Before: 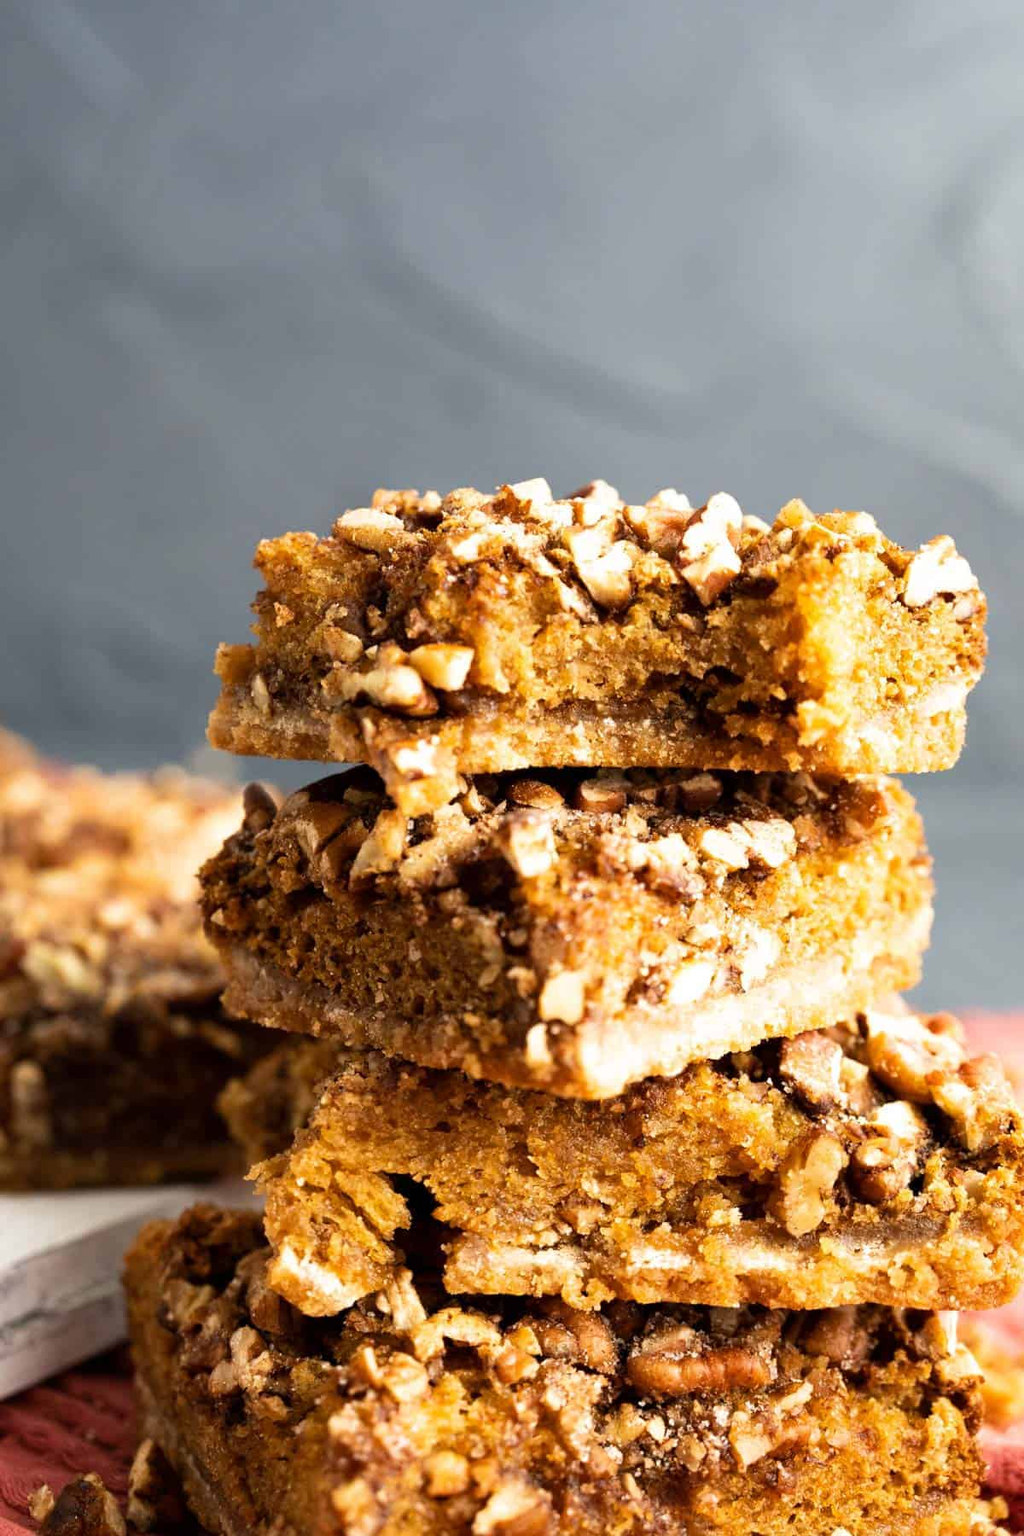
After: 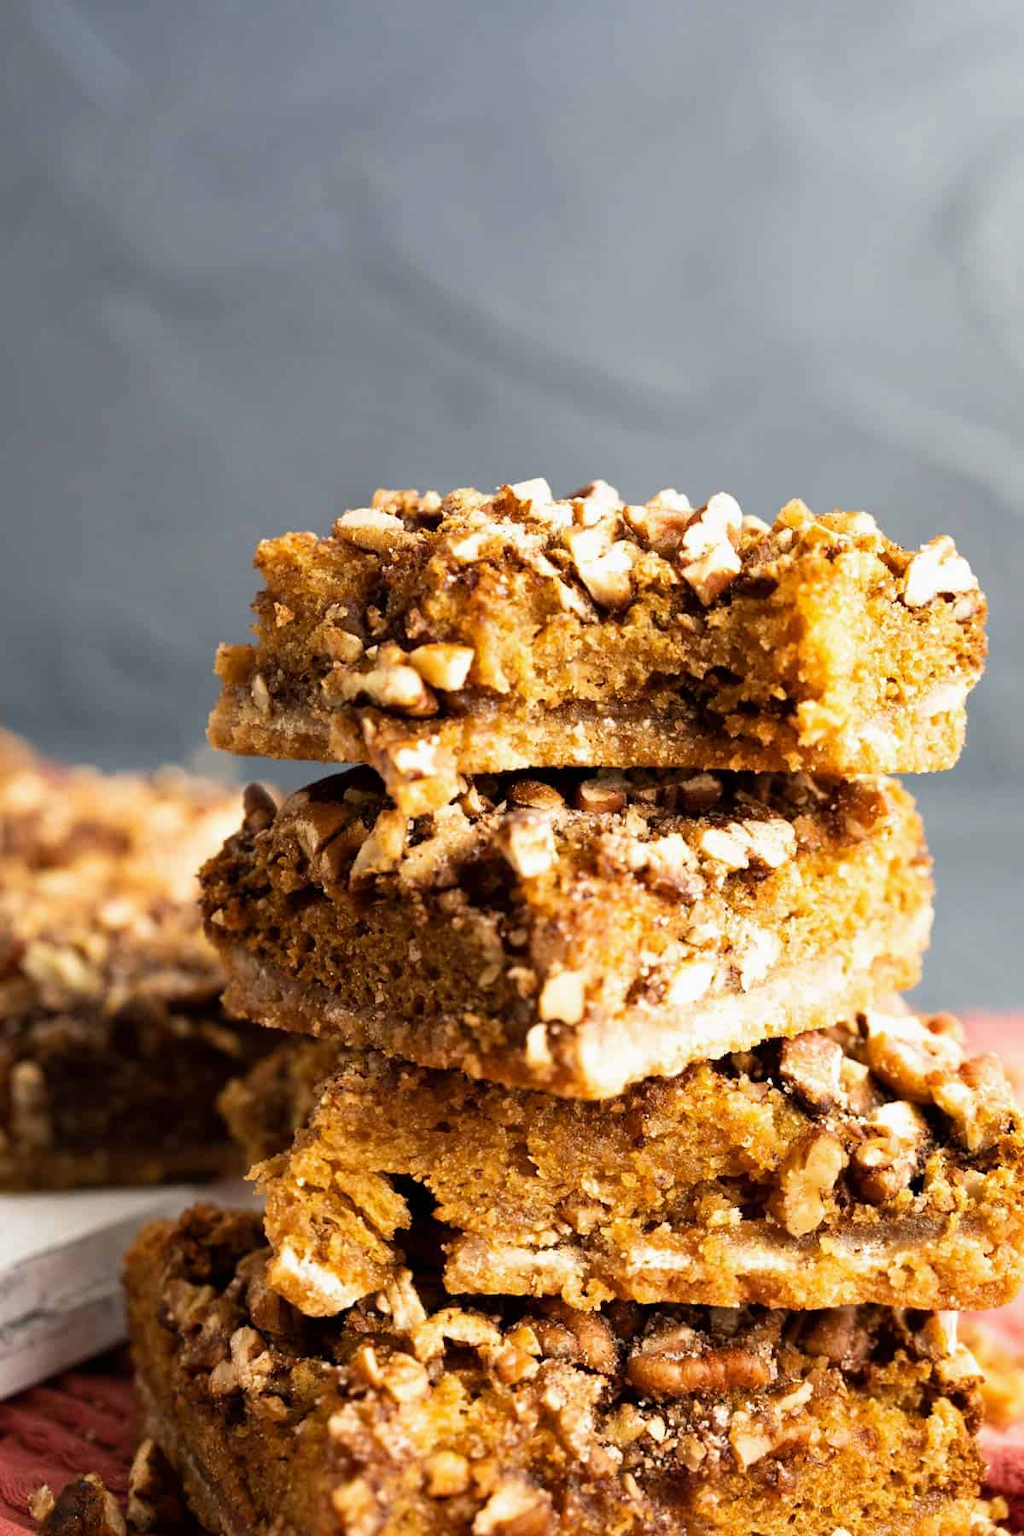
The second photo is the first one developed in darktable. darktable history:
exposure: exposure -0.041 EV, compensate highlight preservation false
